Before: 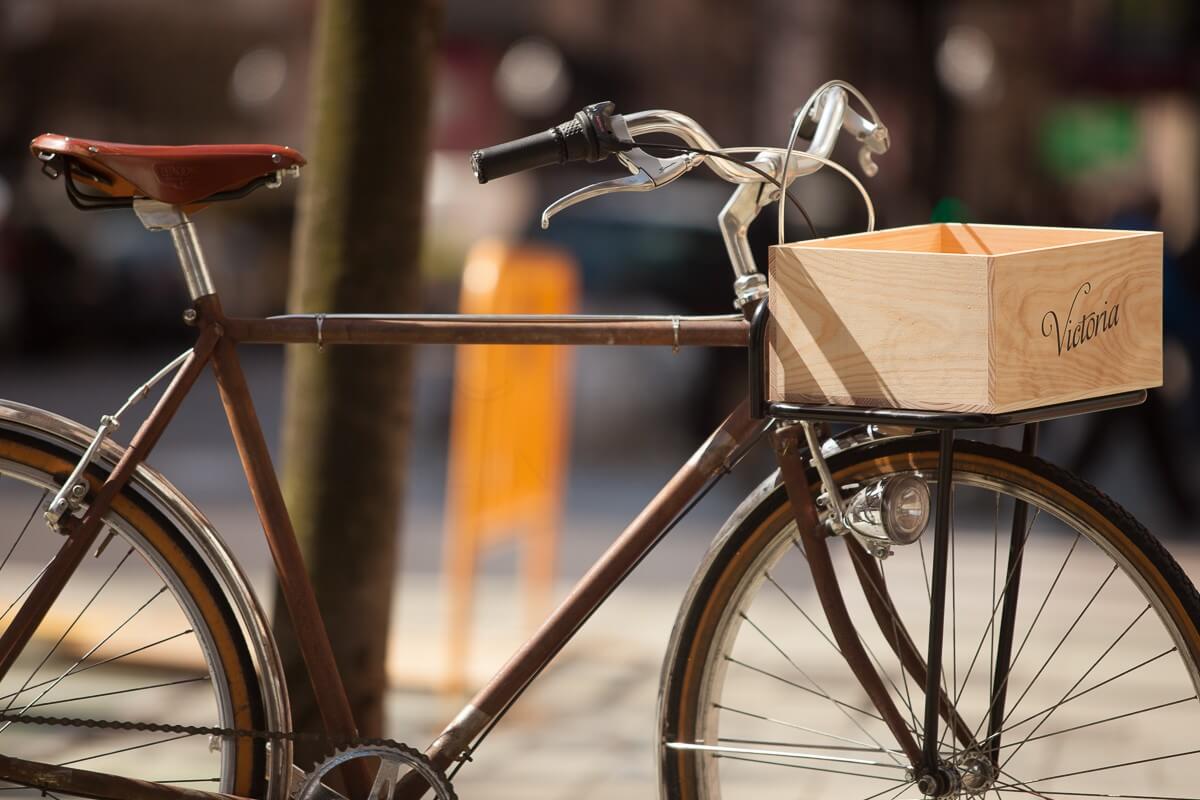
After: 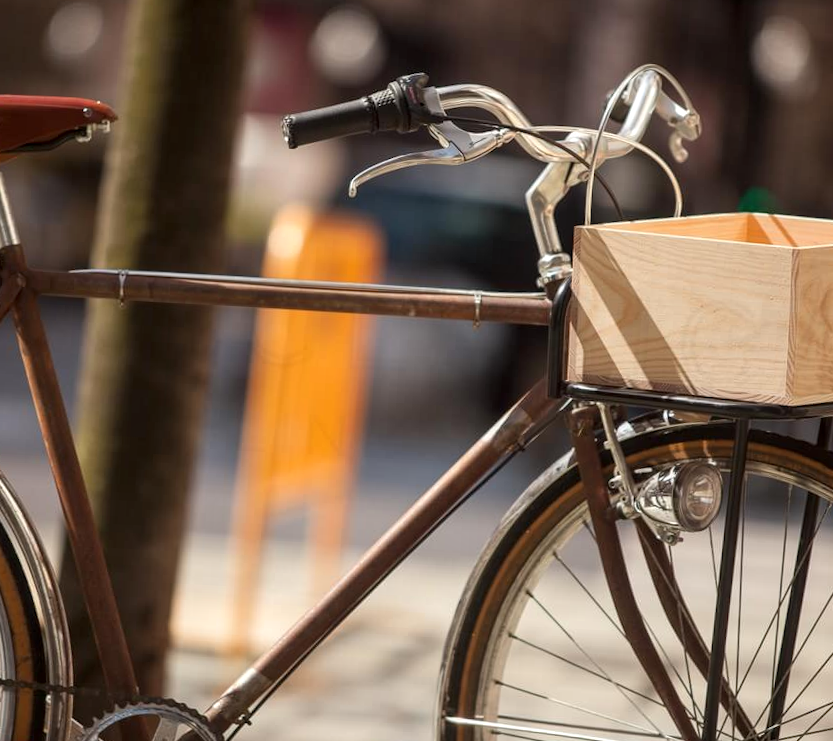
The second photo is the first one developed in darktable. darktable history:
local contrast: on, module defaults
crop and rotate: angle -3.06°, left 14.272%, top 0.041%, right 10.827%, bottom 0.037%
exposure: exposure 0.073 EV, compensate highlight preservation false
